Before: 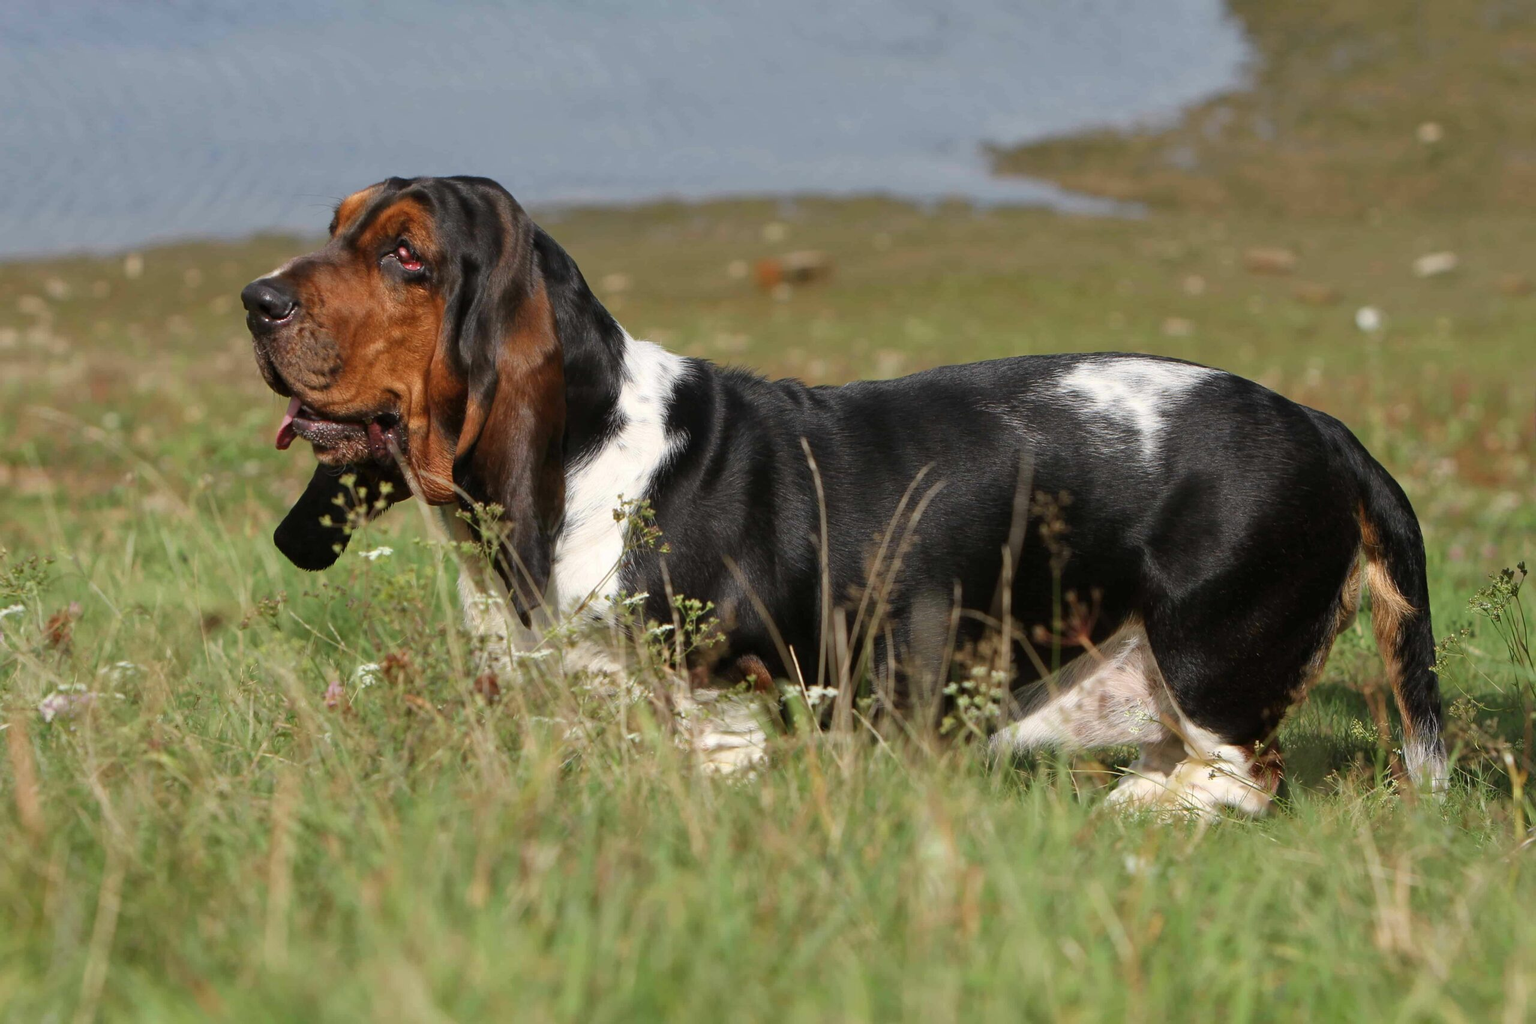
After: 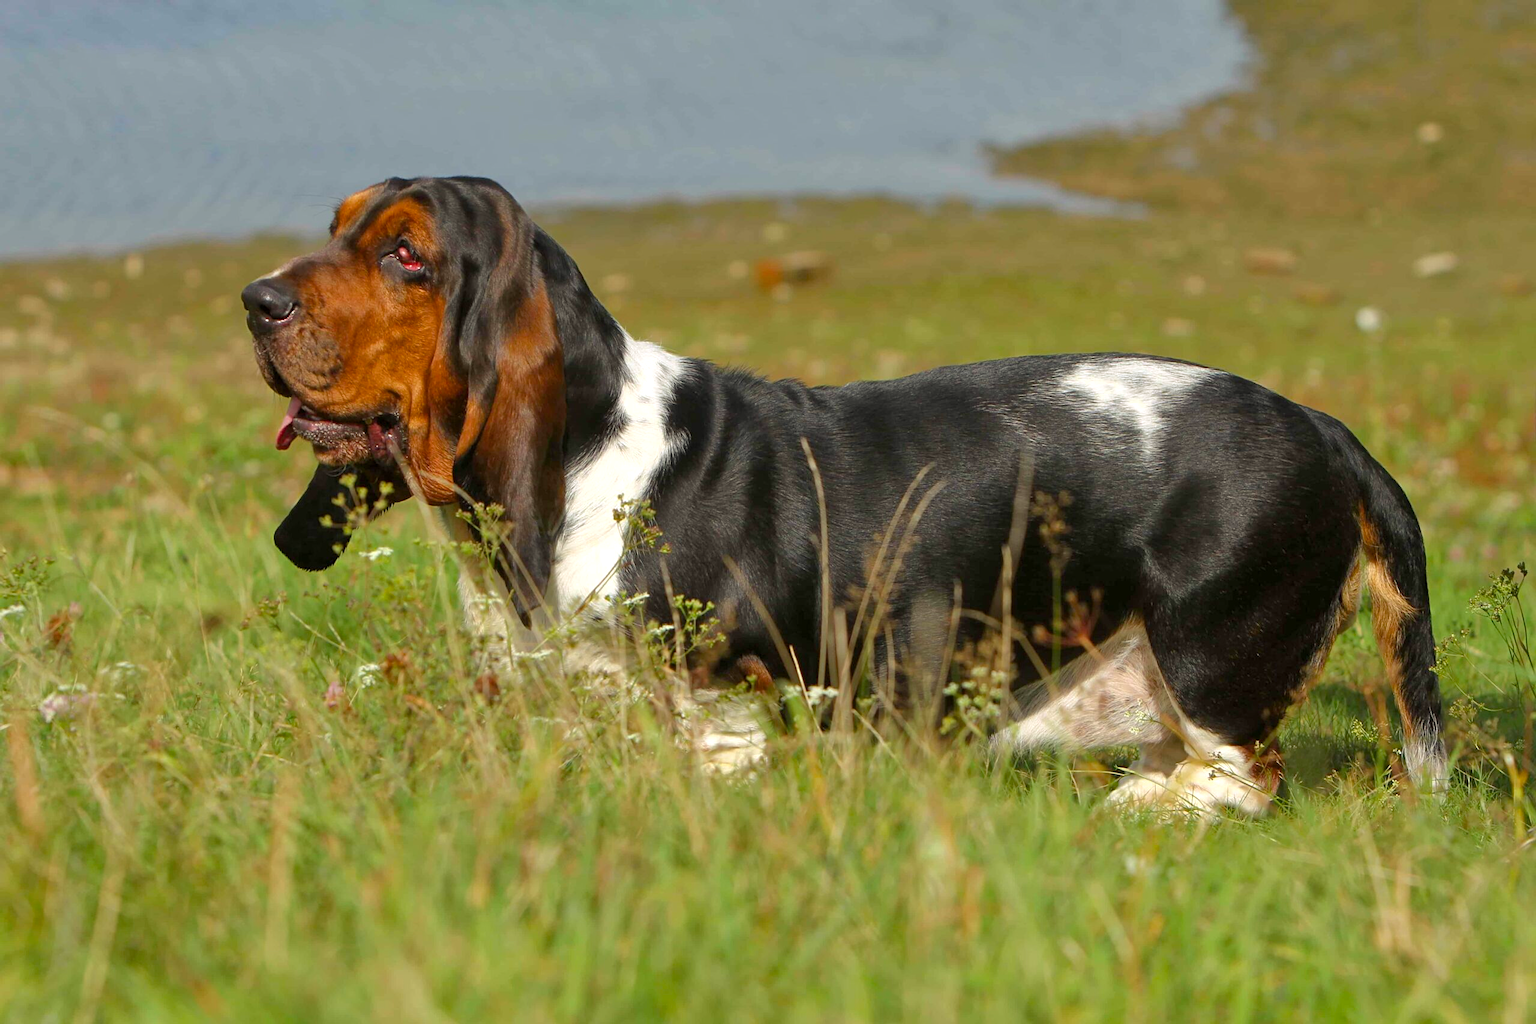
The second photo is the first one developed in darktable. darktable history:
rgb curve: curves: ch2 [(0, 0) (0.567, 0.512) (1, 1)], mode RGB, independent channels
exposure: black level correction 0.001, exposure 0.5 EV, compensate exposure bias true, compensate highlight preservation false
tone equalizer: -8 EV 0.25 EV, -7 EV 0.417 EV, -6 EV 0.417 EV, -5 EV 0.25 EV, -3 EV -0.25 EV, -2 EV -0.417 EV, -1 EV -0.417 EV, +0 EV -0.25 EV, edges refinement/feathering 500, mask exposure compensation -1.57 EV, preserve details guided filter
color balance rgb: perceptual saturation grading › global saturation 20%, global vibrance 20%
sharpen: amount 0.2
